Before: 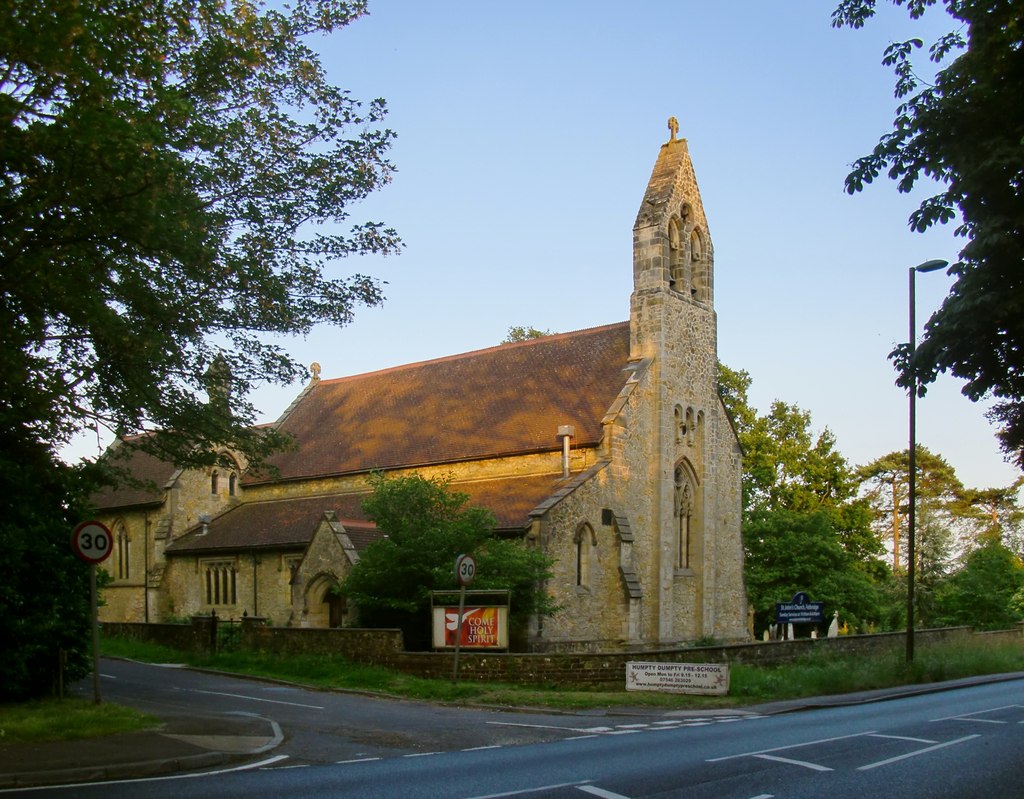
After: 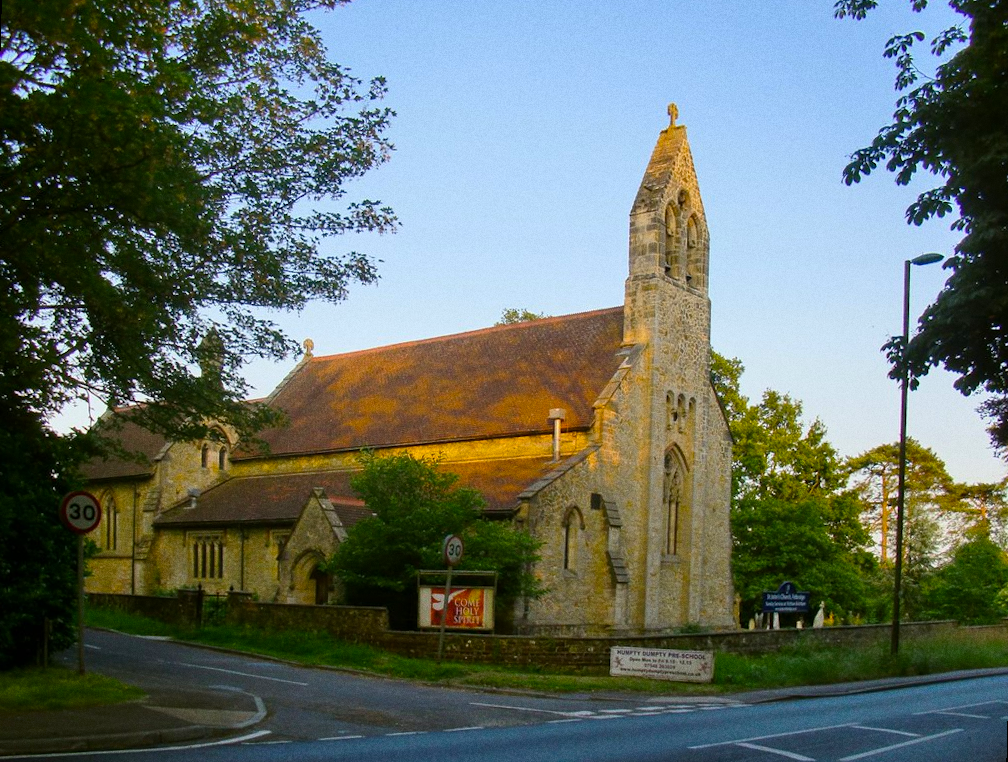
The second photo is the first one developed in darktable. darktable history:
grain: coarseness 0.09 ISO
color balance rgb: perceptual saturation grading › global saturation 20%, global vibrance 20%
rotate and perspective: rotation 1.57°, crop left 0.018, crop right 0.982, crop top 0.039, crop bottom 0.961
